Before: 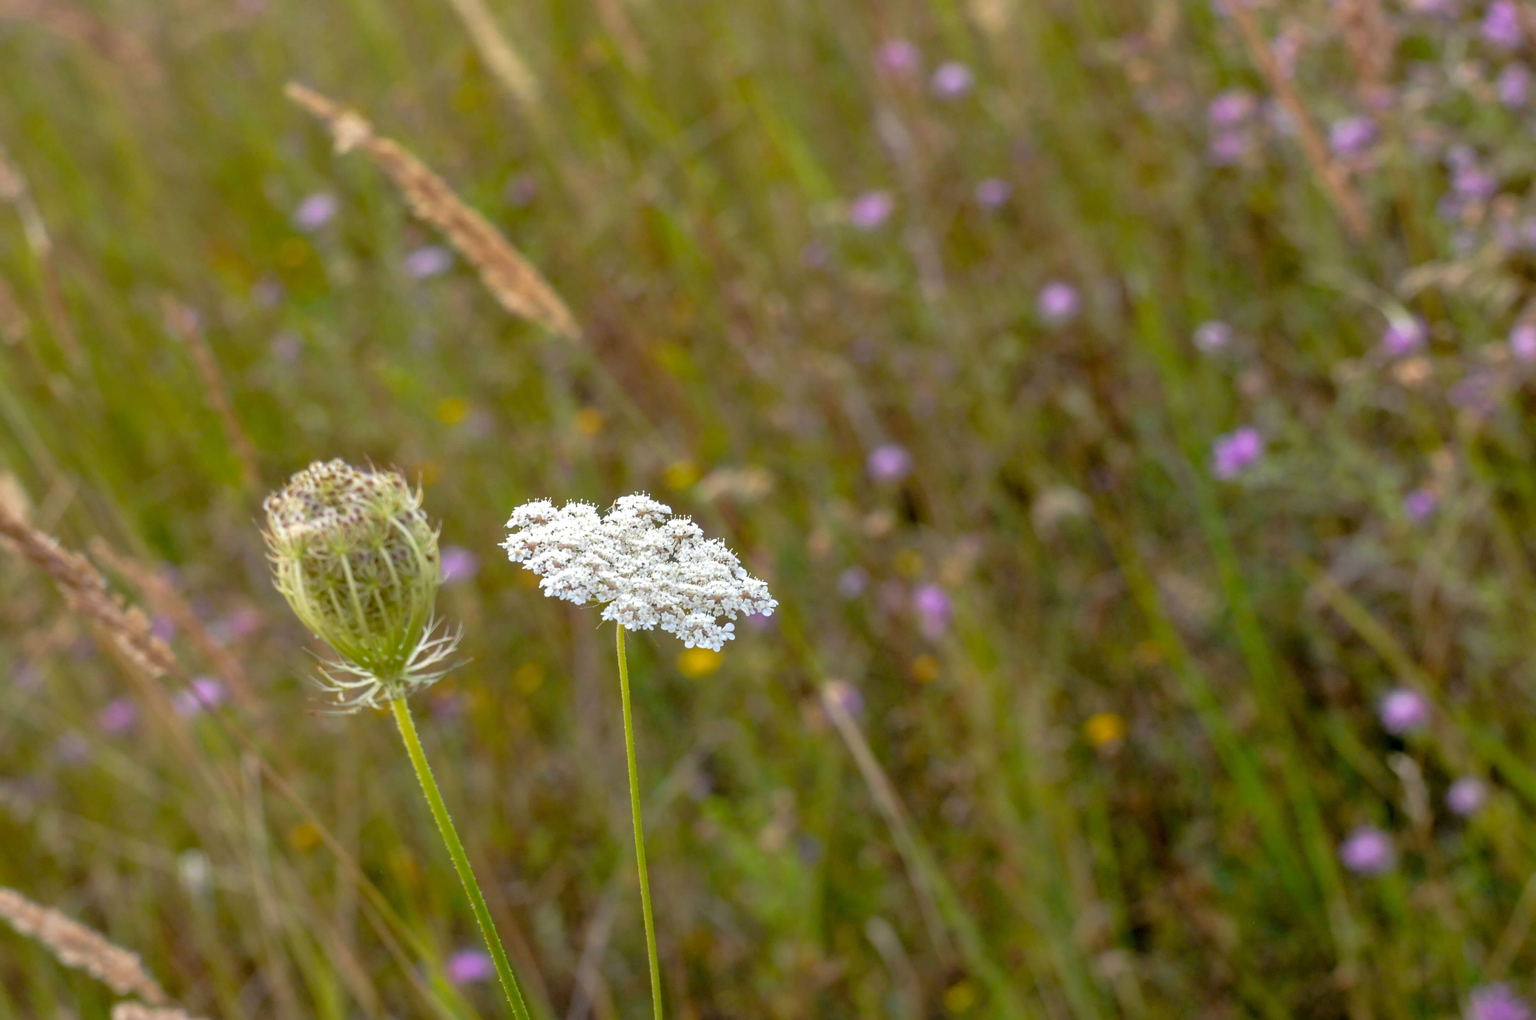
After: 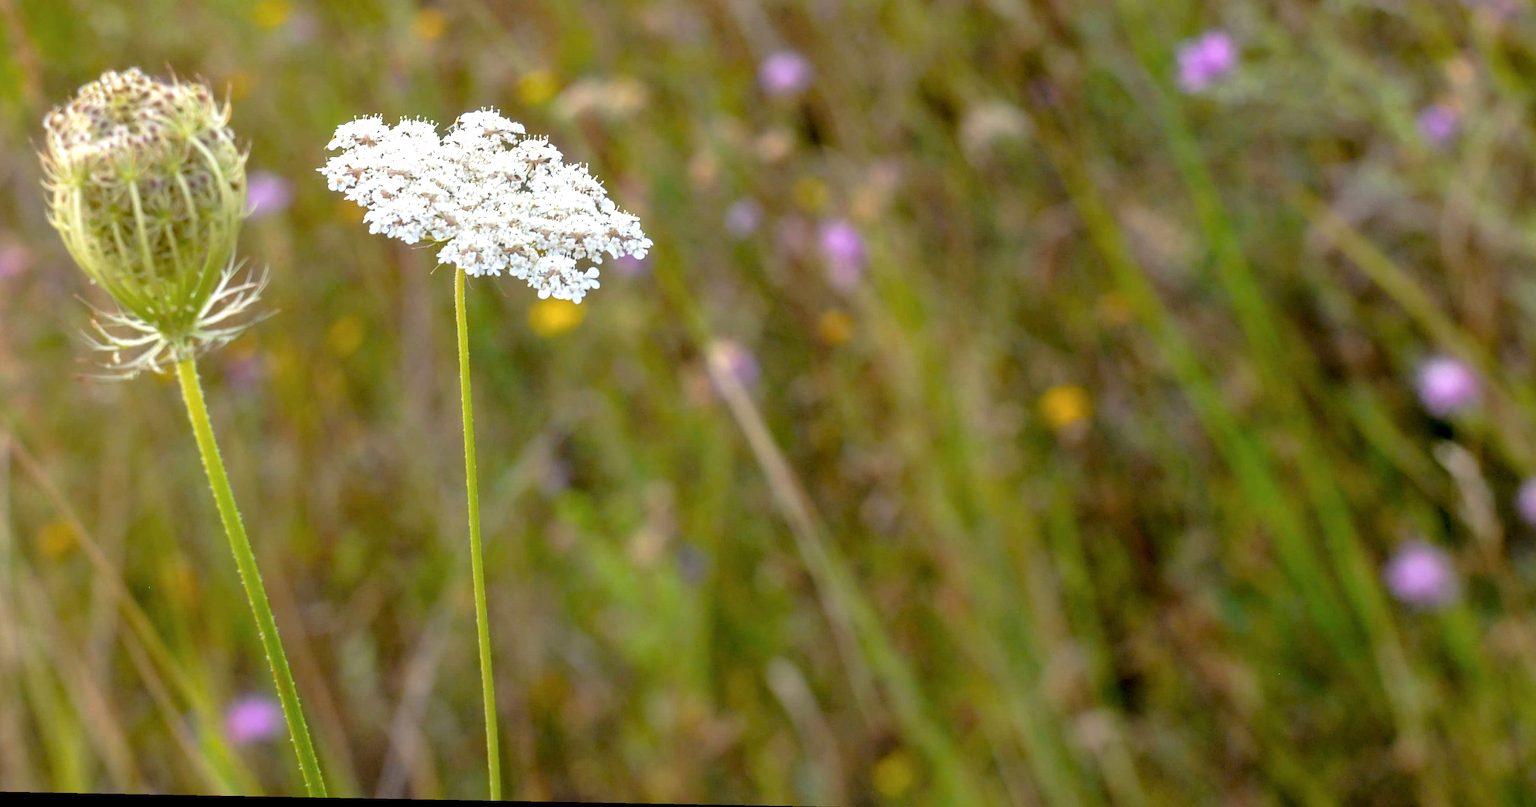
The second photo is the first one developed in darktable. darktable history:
crop and rotate: left 17.299%, top 35.115%, right 7.015%, bottom 1.024%
contrast brightness saturation: saturation -0.05
rotate and perspective: rotation 0.128°, lens shift (vertical) -0.181, lens shift (horizontal) -0.044, shear 0.001, automatic cropping off
exposure: black level correction 0.001, exposure 0.5 EV, compensate exposure bias true, compensate highlight preservation false
